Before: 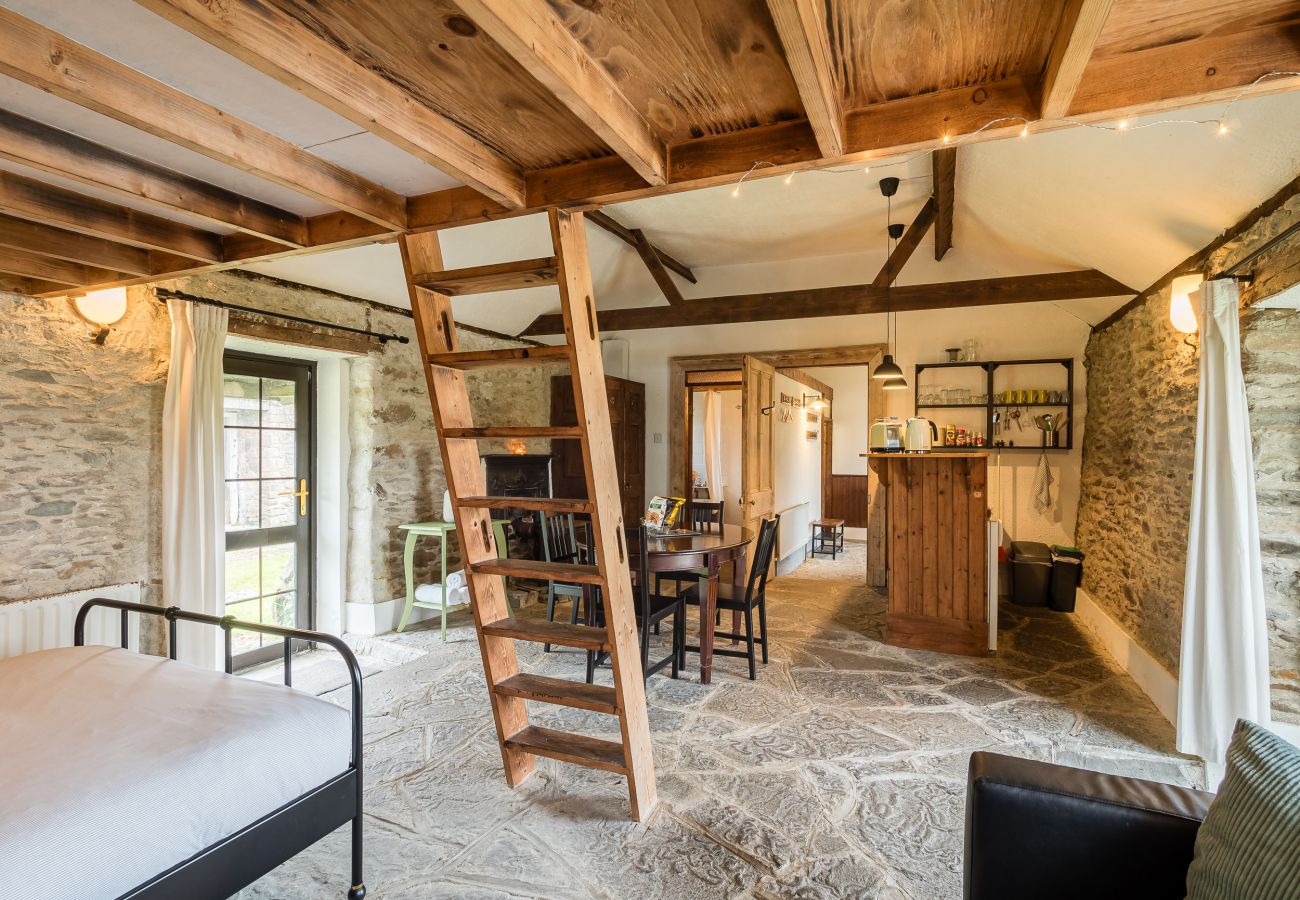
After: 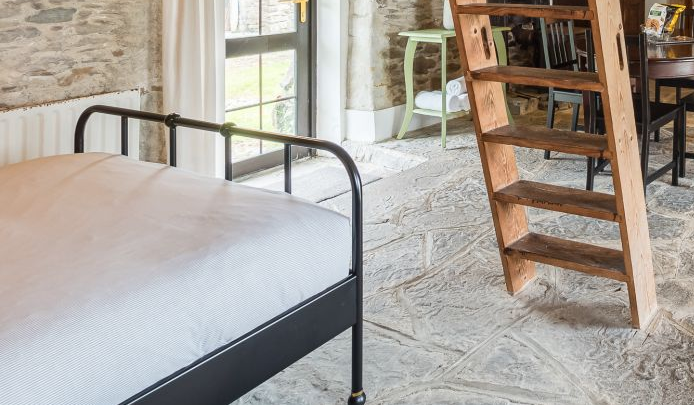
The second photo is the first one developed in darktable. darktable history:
white balance: emerald 1
contrast brightness saturation: saturation -0.05
crop and rotate: top 54.778%, right 46.61%, bottom 0.159%
